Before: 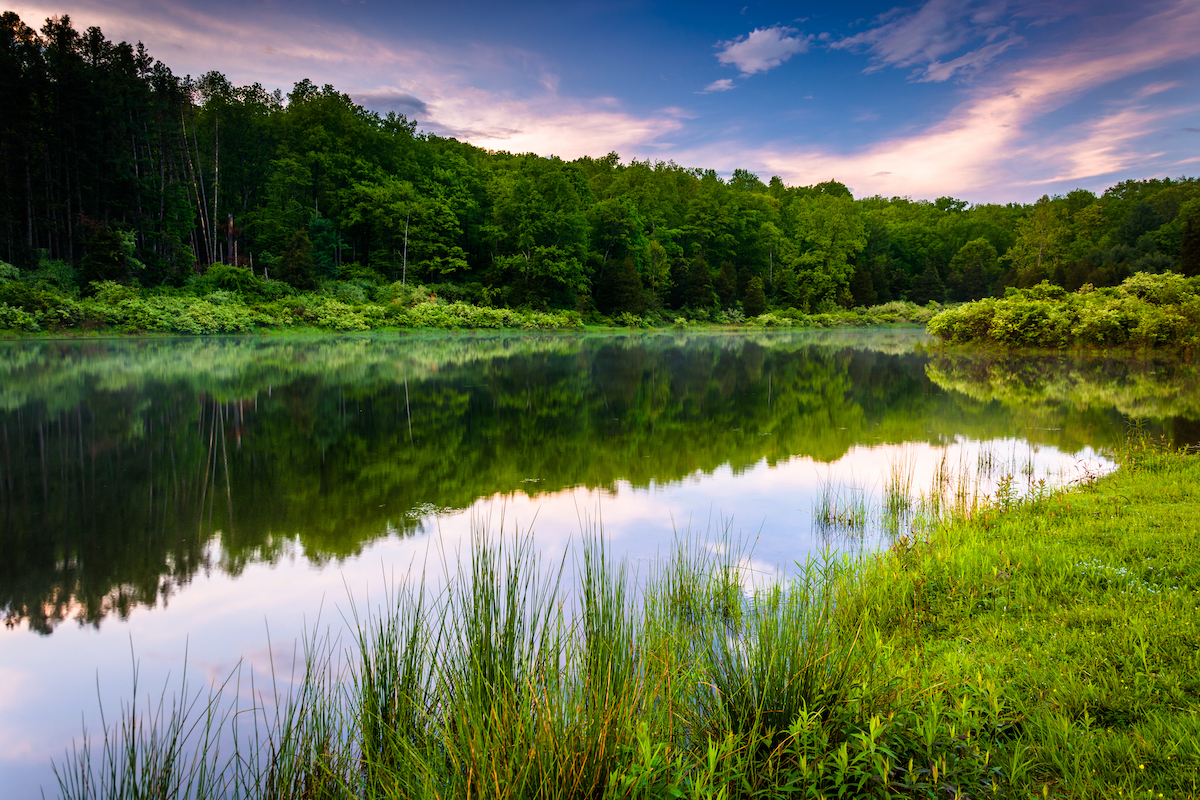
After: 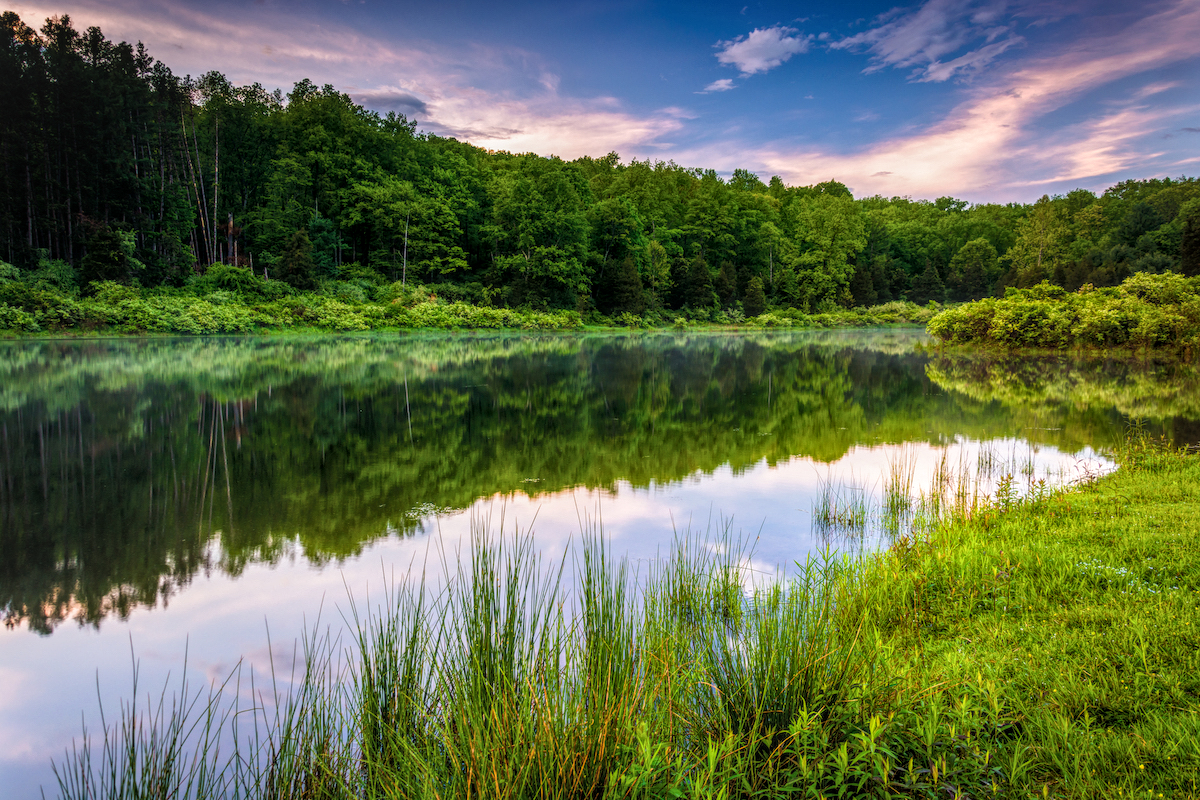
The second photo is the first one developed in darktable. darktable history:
local contrast: highlights 75%, shadows 55%, detail 176%, midtone range 0.205
